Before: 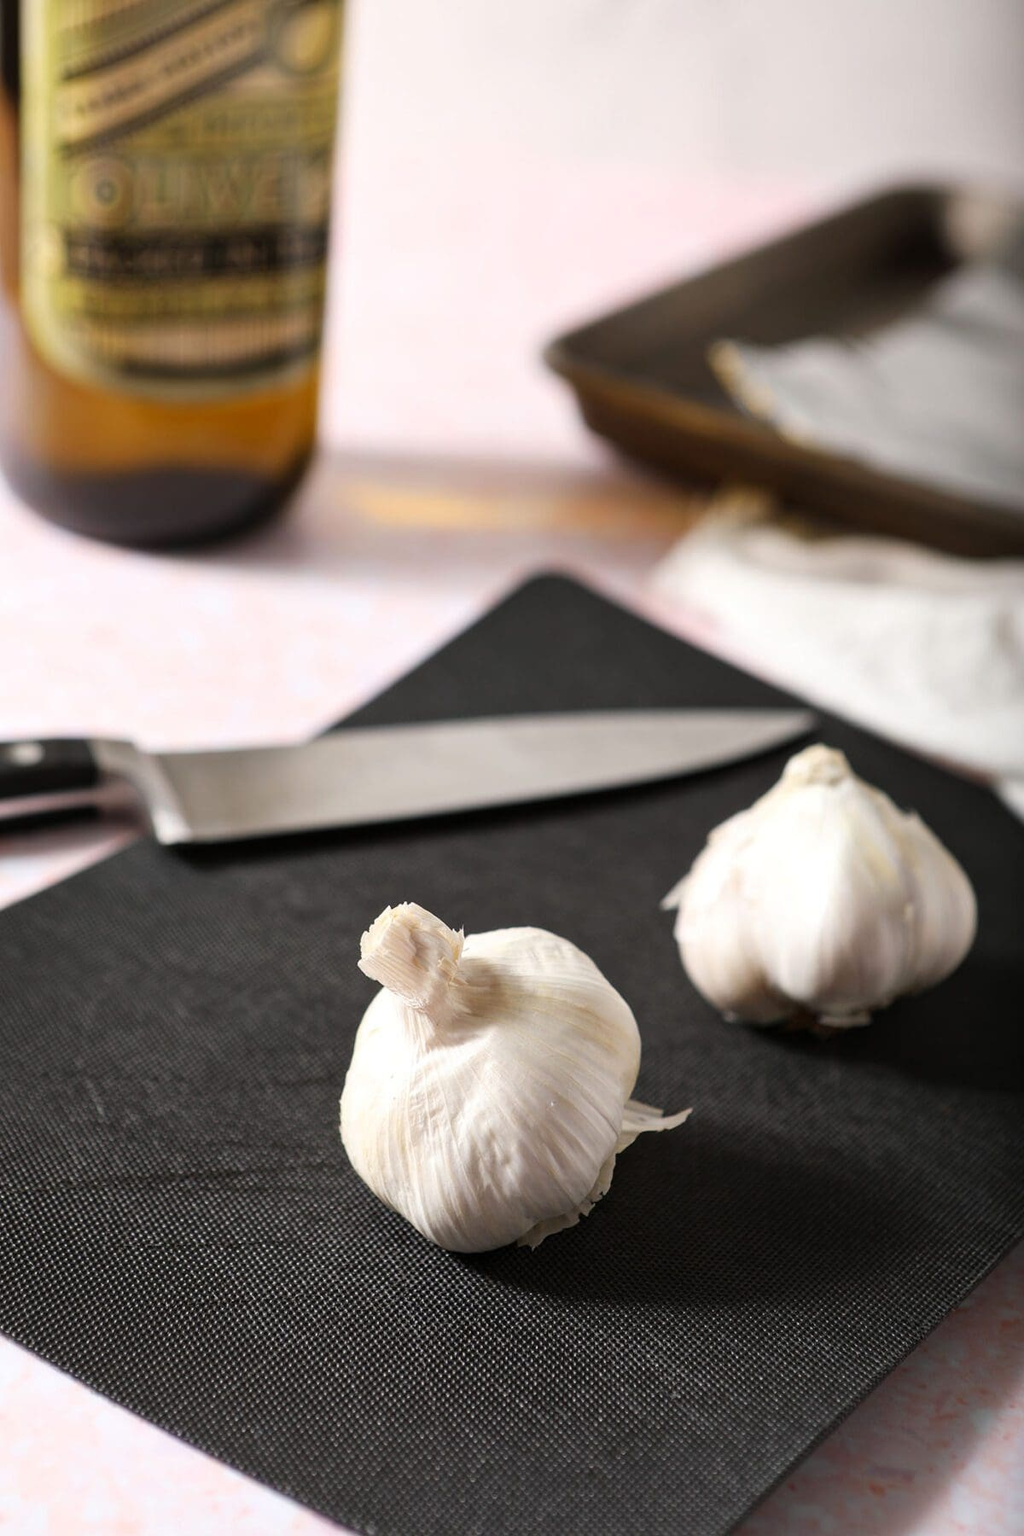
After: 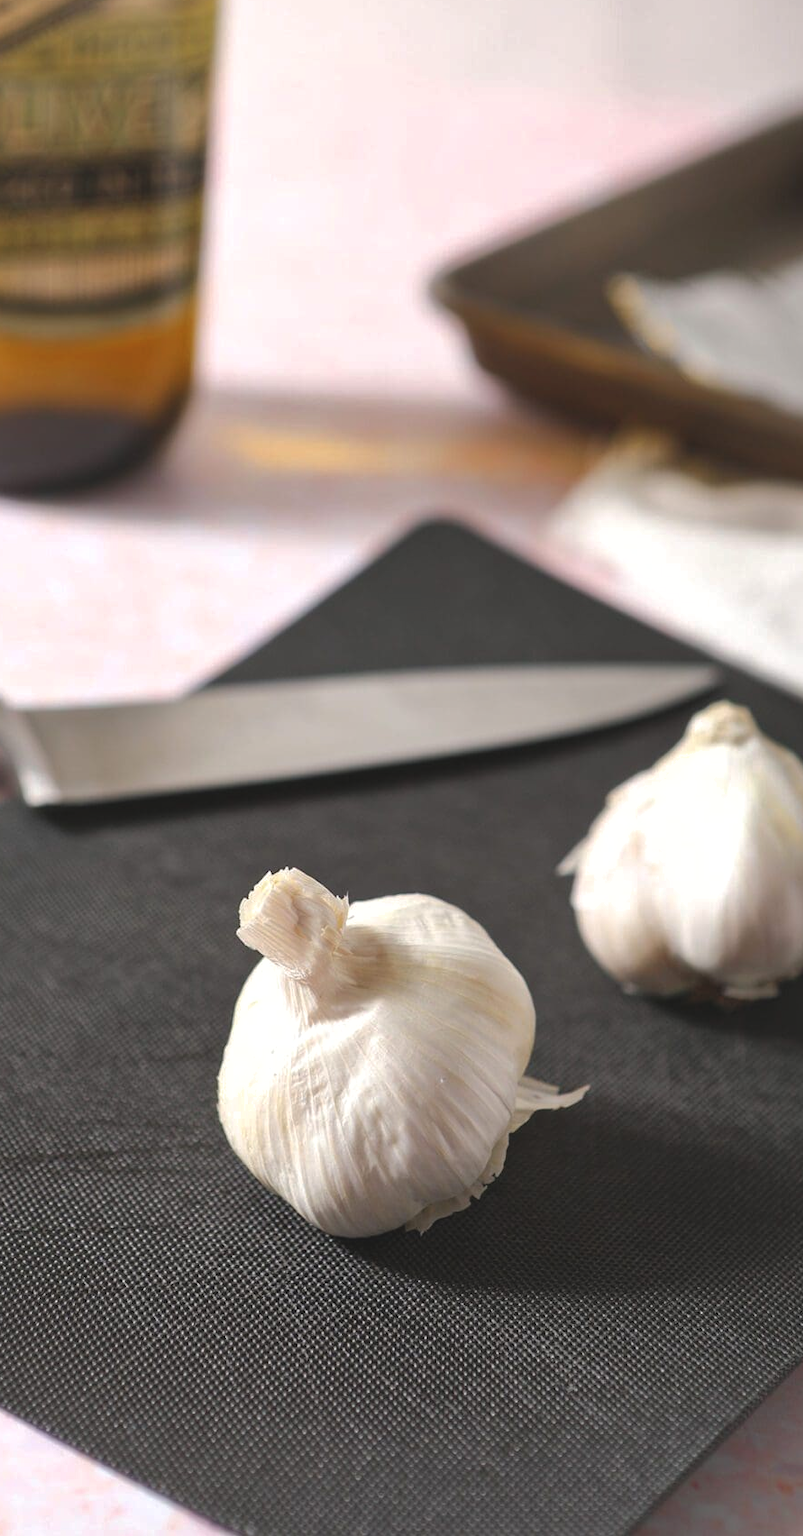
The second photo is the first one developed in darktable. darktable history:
exposure: black level correction -0.007, exposure 0.07 EV, compensate highlight preservation false
crop and rotate: left 13.122%, top 5.278%, right 12.612%
shadows and highlights: on, module defaults
